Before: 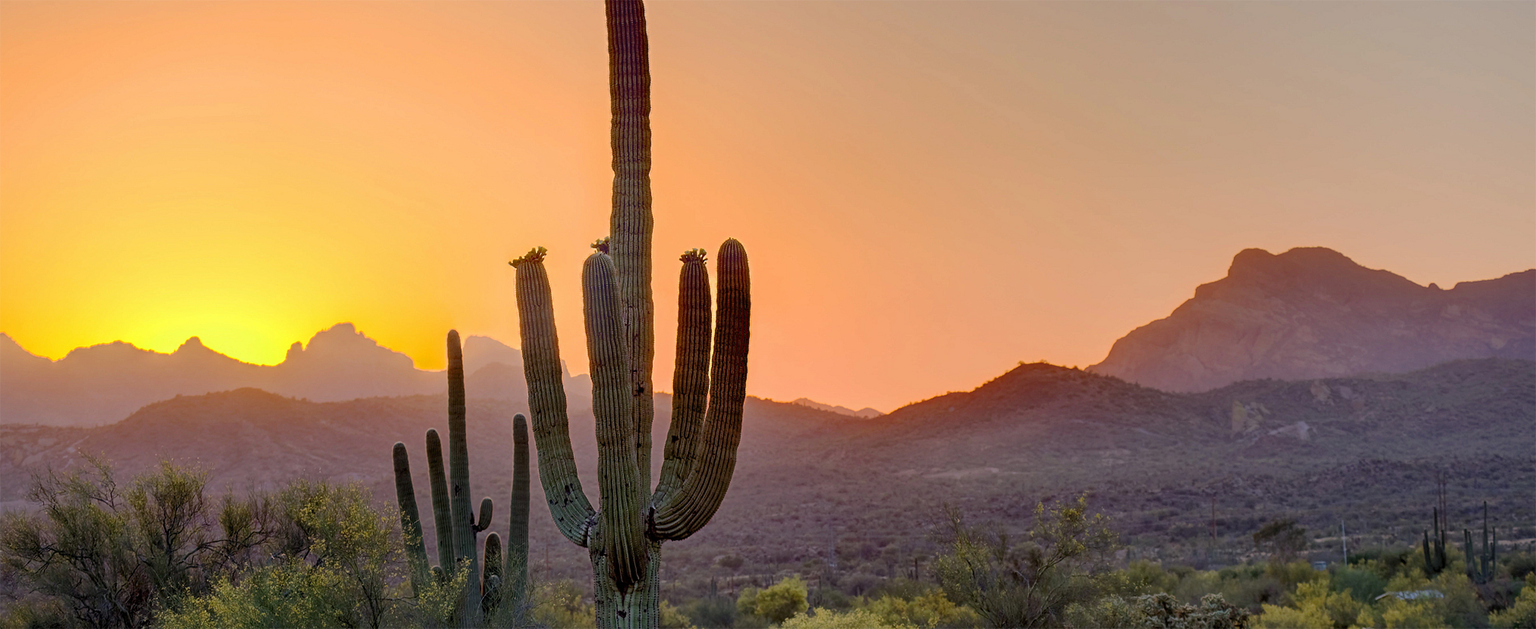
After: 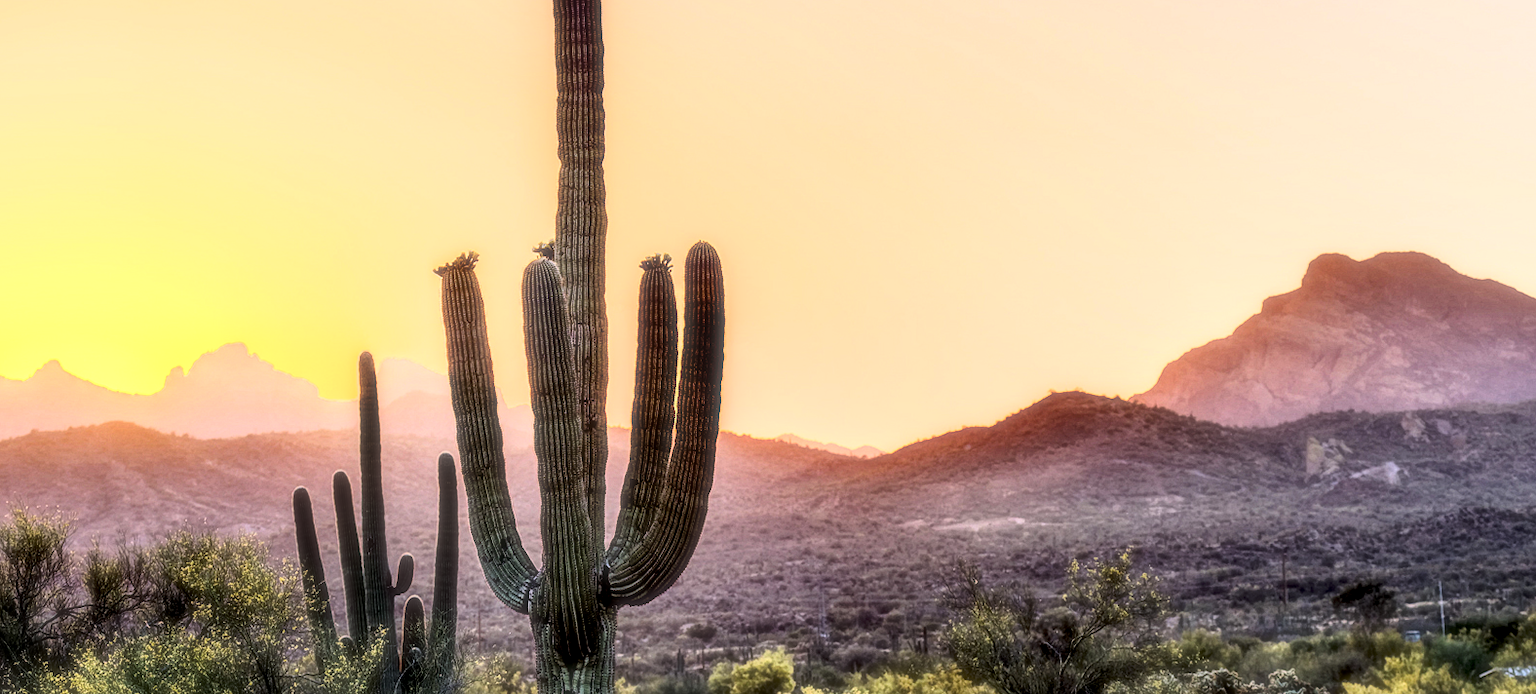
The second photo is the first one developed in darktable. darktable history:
local contrast: detail 154%
soften: size 19.52%, mix 20.32%
rgb curve: curves: ch0 [(0, 0) (0.21, 0.15) (0.24, 0.21) (0.5, 0.75) (0.75, 0.96) (0.89, 0.99) (1, 1)]; ch1 [(0, 0.02) (0.21, 0.13) (0.25, 0.2) (0.5, 0.67) (0.75, 0.9) (0.89, 0.97) (1, 1)]; ch2 [(0, 0.02) (0.21, 0.13) (0.25, 0.2) (0.5, 0.67) (0.75, 0.9) (0.89, 0.97) (1, 1)], compensate middle gray true
crop: left 9.807%, top 6.259%, right 7.334%, bottom 2.177%
